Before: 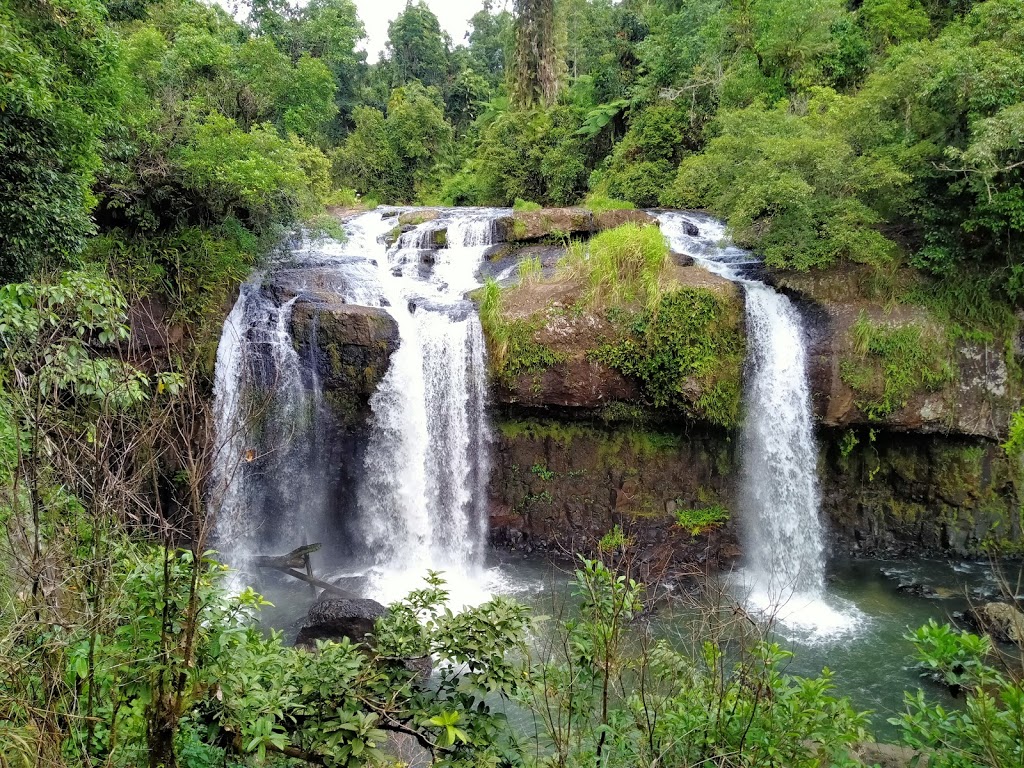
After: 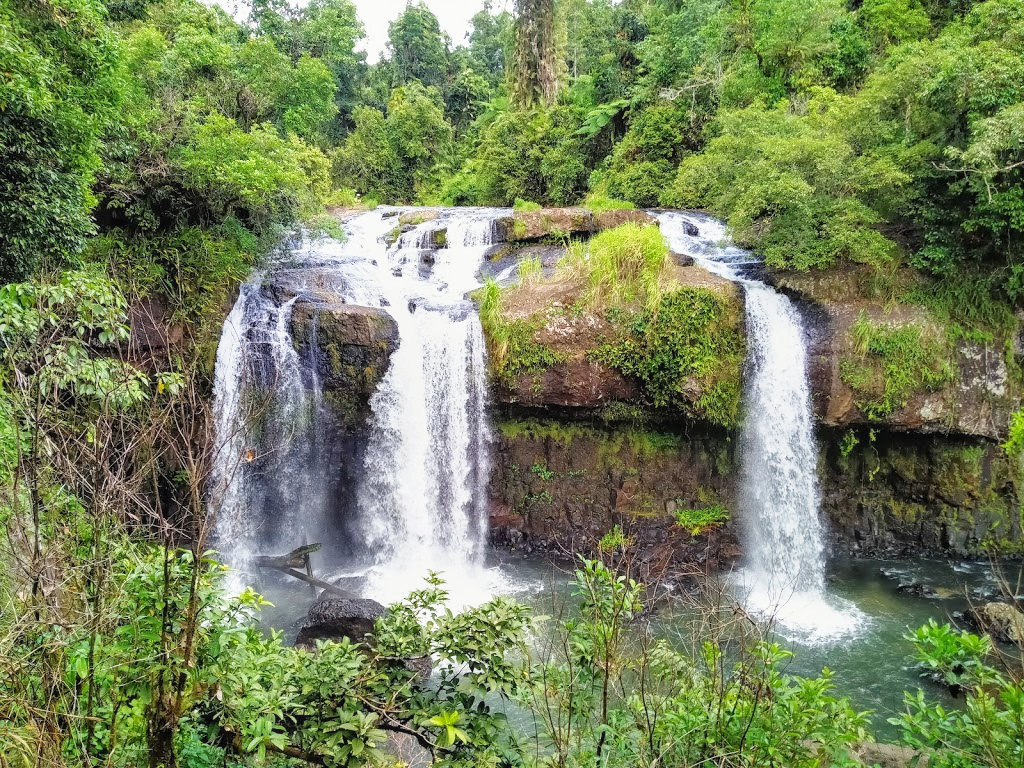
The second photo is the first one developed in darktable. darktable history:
local contrast: detail 109%
base curve: curves: ch0 [(0, 0) (0.579, 0.807) (1, 1)], preserve colors none
